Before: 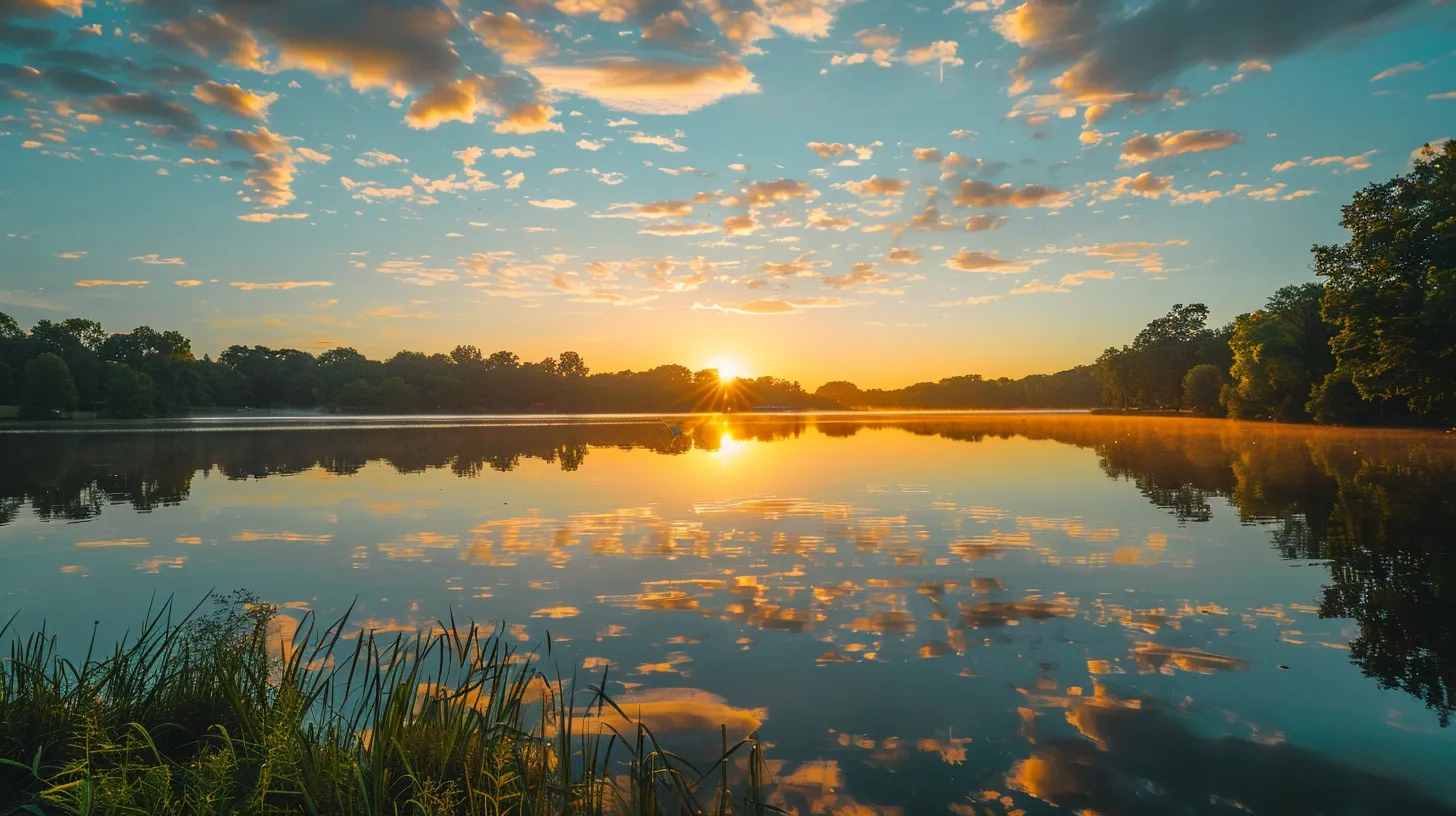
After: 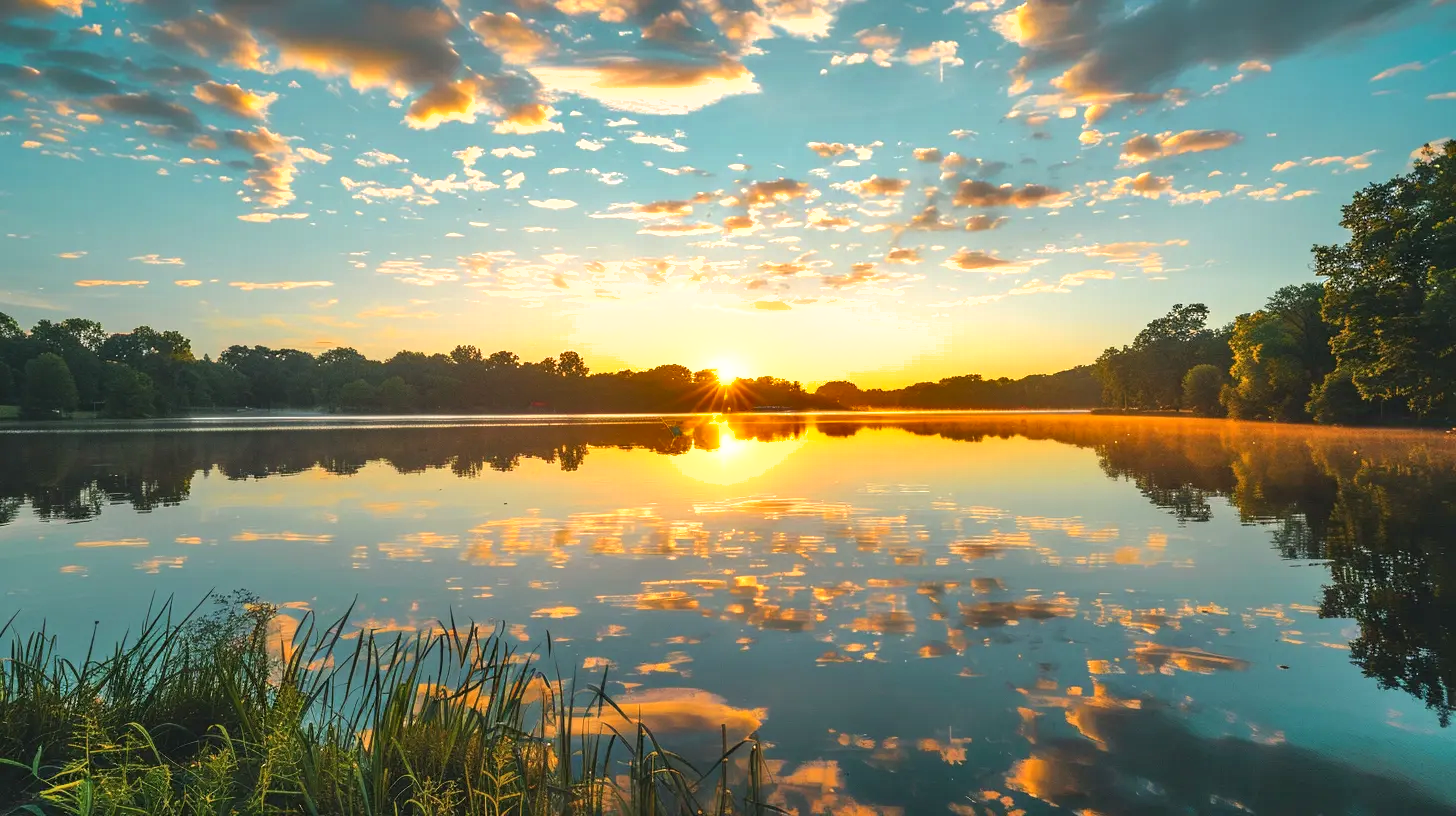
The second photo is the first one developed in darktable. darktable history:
exposure: exposure 0.661 EV, compensate highlight preservation false
shadows and highlights: low approximation 0.01, soften with gaussian
